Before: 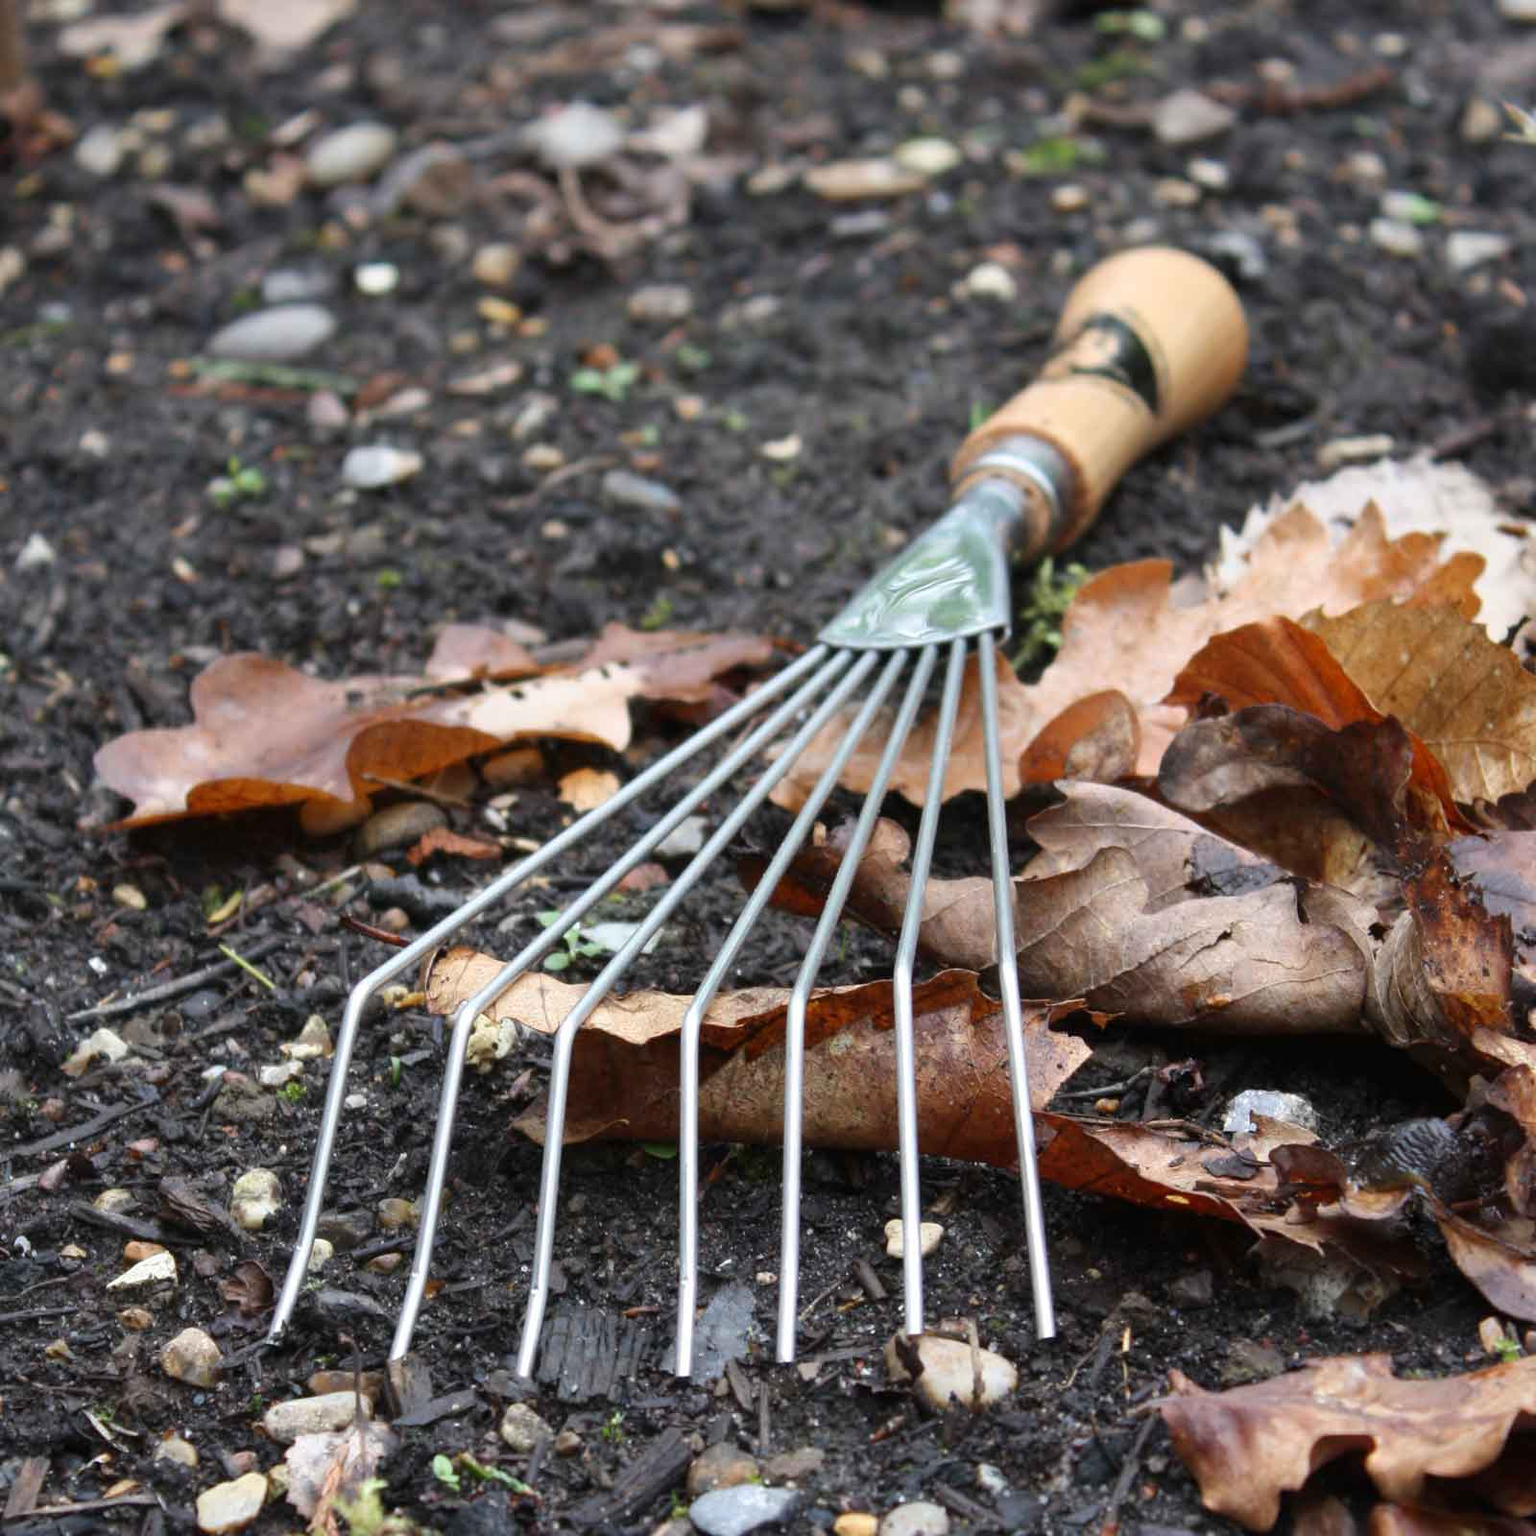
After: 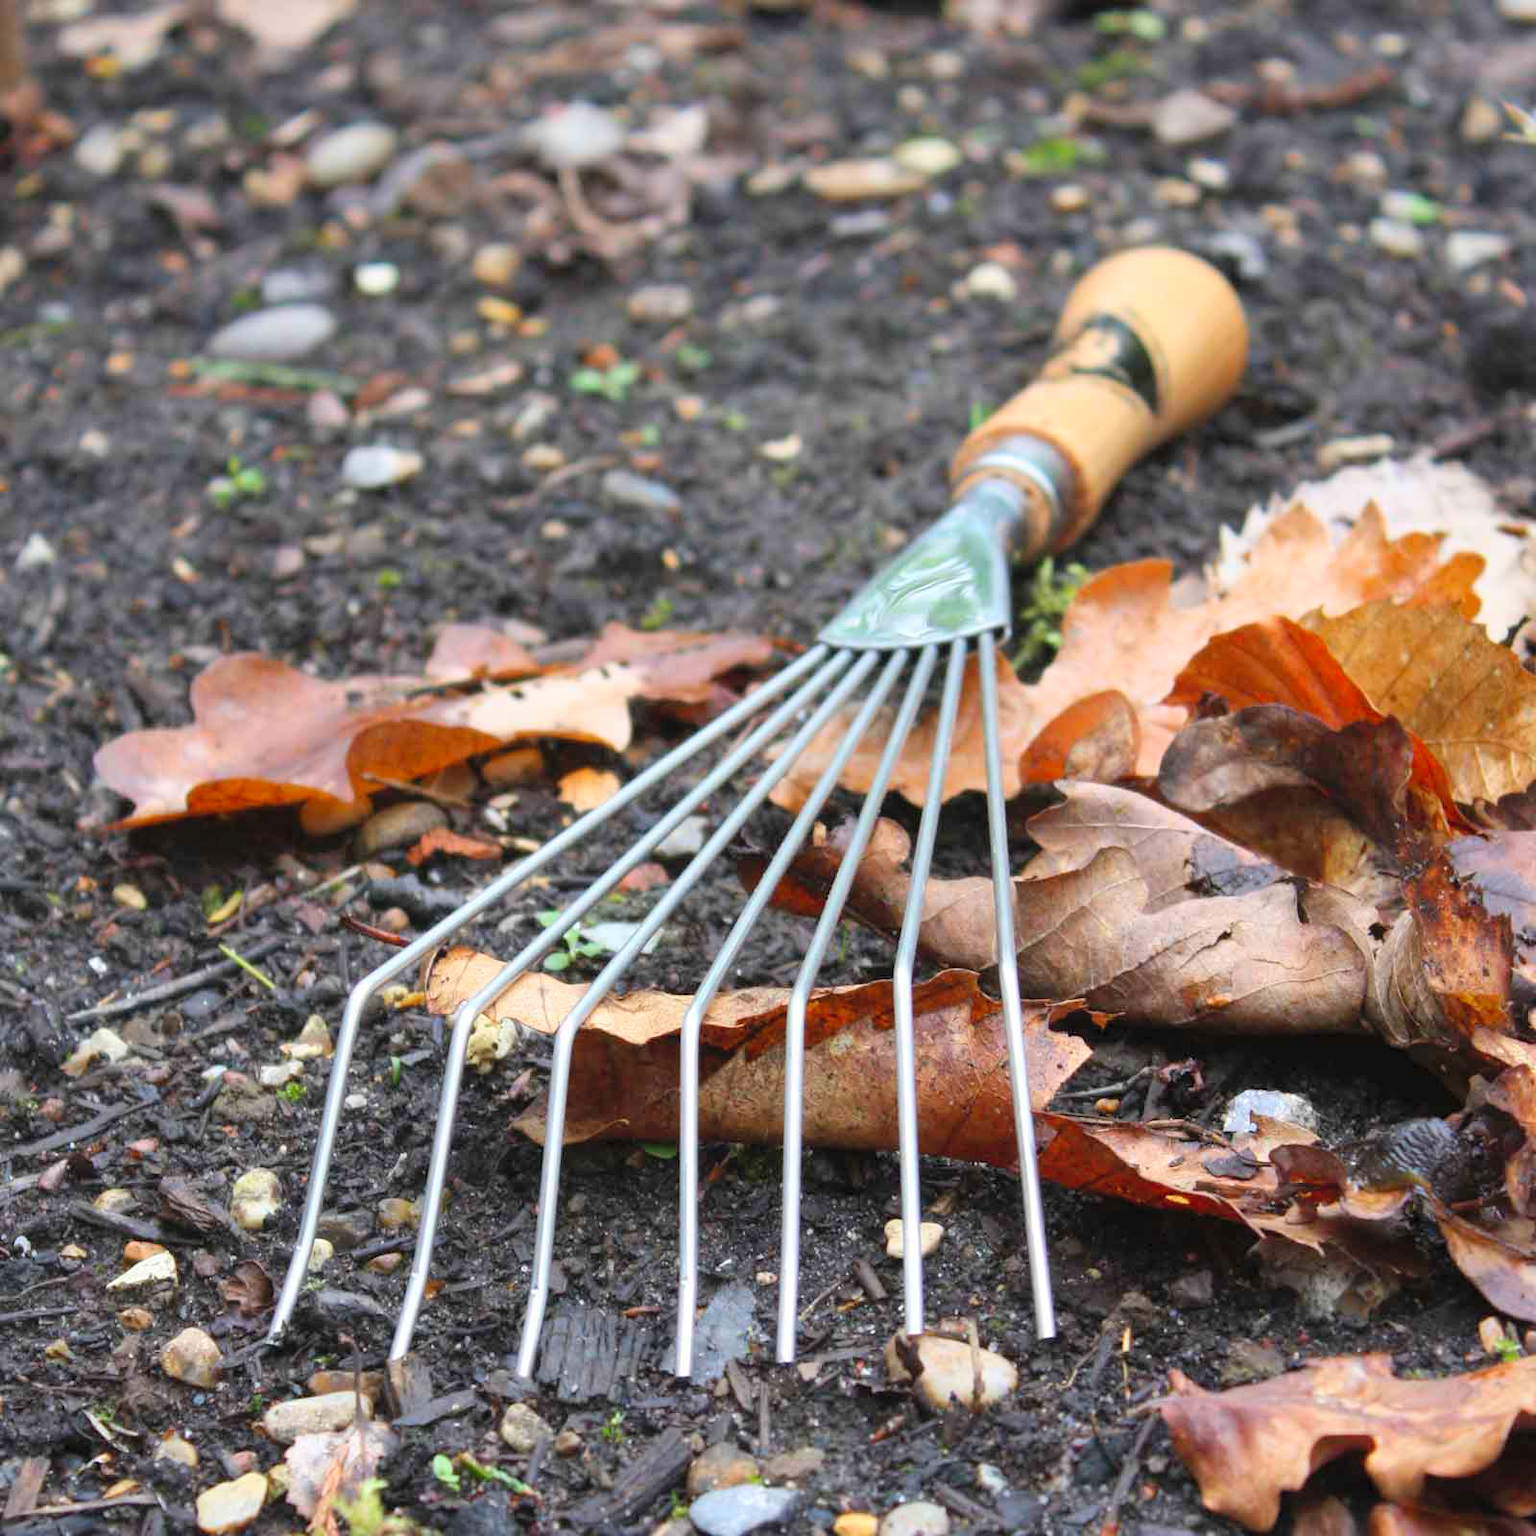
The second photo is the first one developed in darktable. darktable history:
contrast brightness saturation: contrast 0.069, brightness 0.176, saturation 0.409
